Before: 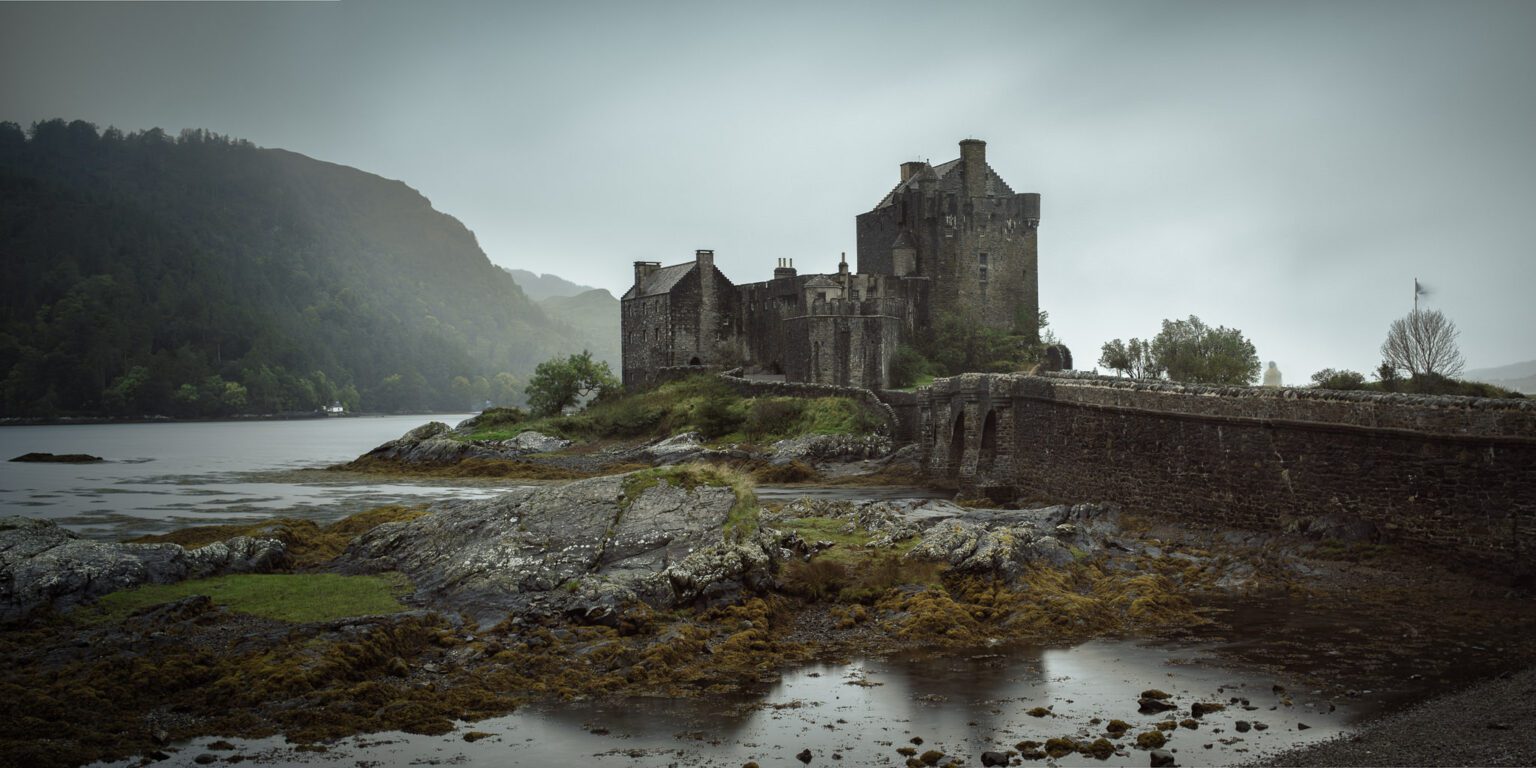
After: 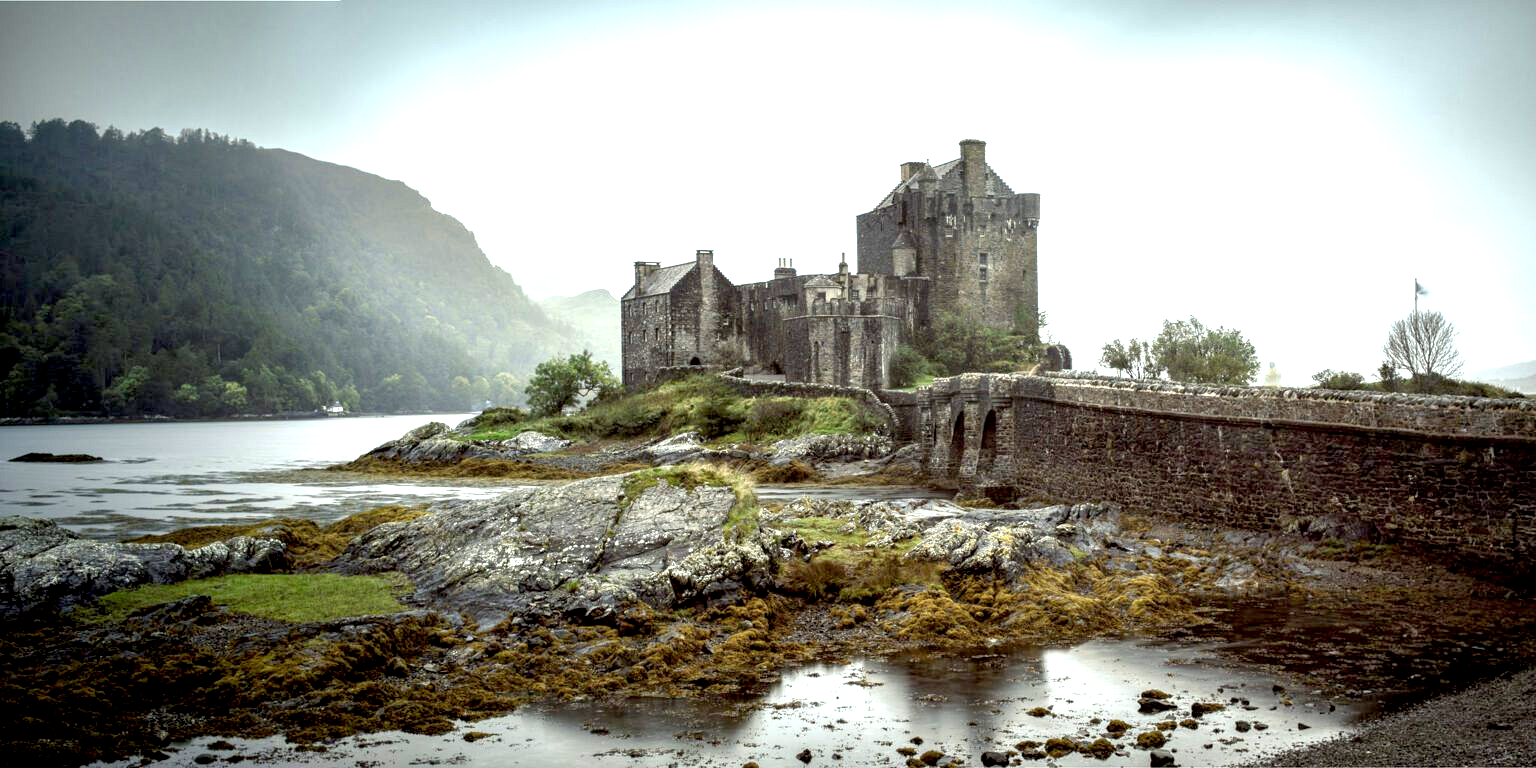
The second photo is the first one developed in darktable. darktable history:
local contrast: detail 130%
exposure: black level correction 0.009, exposure 1.427 EV, compensate highlight preservation false
tone equalizer: -8 EV -0.564 EV
